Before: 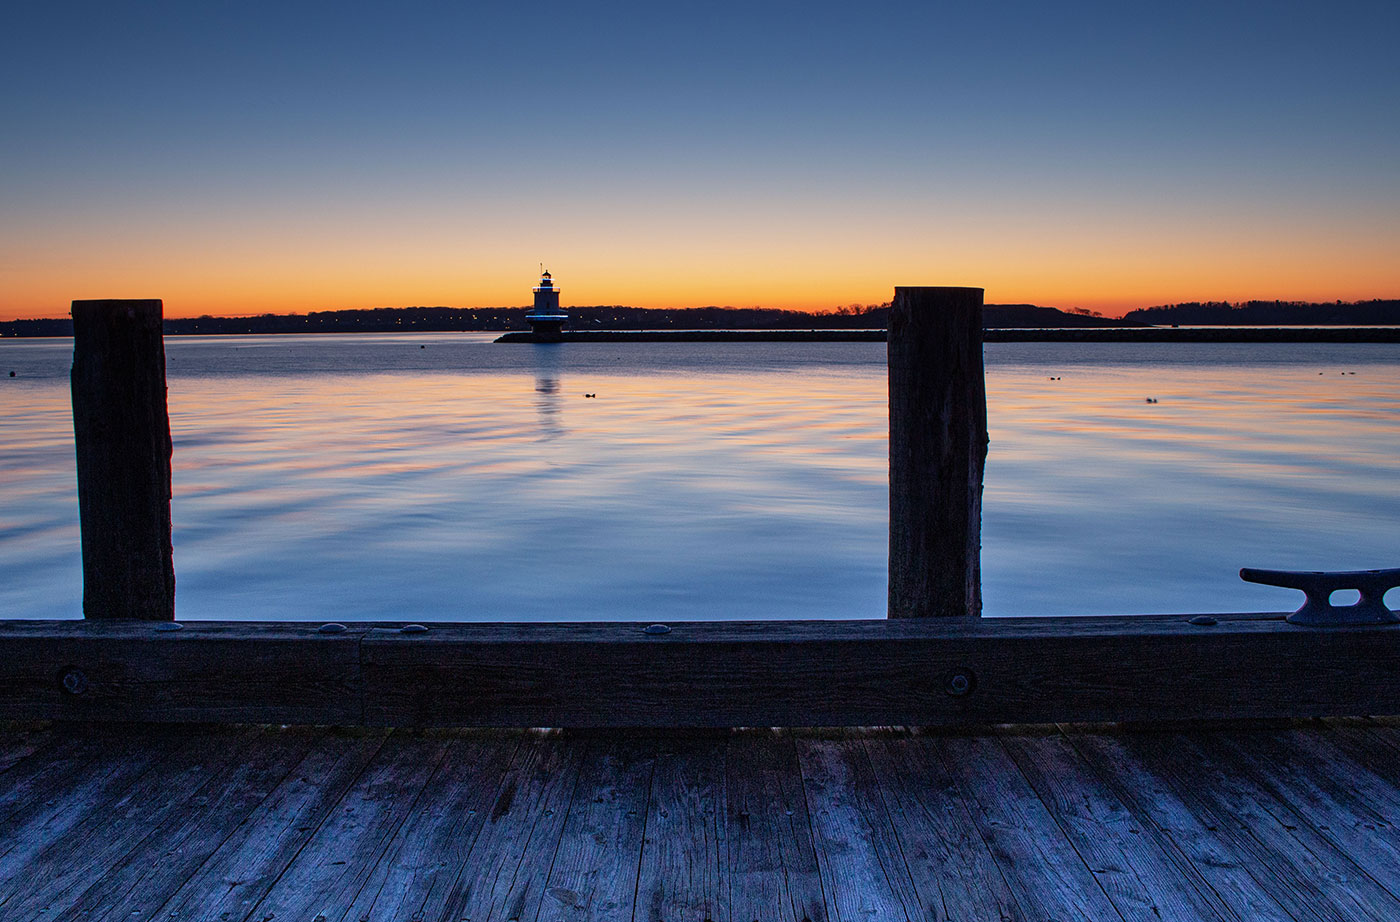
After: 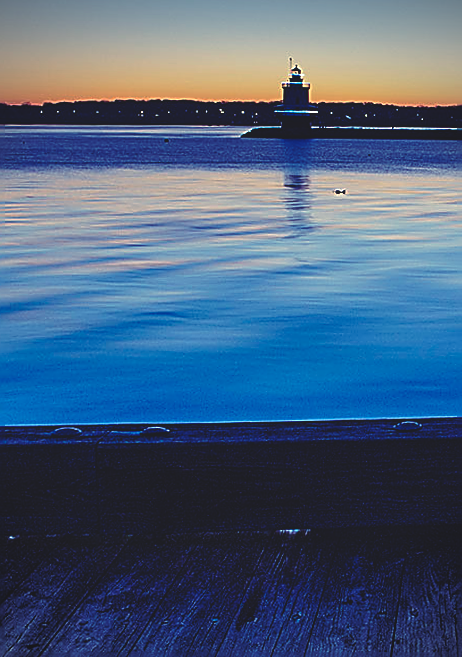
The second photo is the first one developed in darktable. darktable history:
base curve: curves: ch0 [(0, 0) (0.073, 0.04) (0.157, 0.139) (0.492, 0.492) (0.758, 0.758) (1, 1)], preserve colors none
vignetting: on, module defaults
crop and rotate: left 21.77%, top 18.528%, right 44.676%, bottom 2.997%
sharpen: radius 1.685, amount 1.294
rotate and perspective: rotation -0.013°, lens shift (vertical) -0.027, lens shift (horizontal) 0.178, crop left 0.016, crop right 0.989, crop top 0.082, crop bottom 0.918
rgb curve: curves: ch0 [(0, 0.186) (0.314, 0.284) (0.576, 0.466) (0.805, 0.691) (0.936, 0.886)]; ch1 [(0, 0.186) (0.314, 0.284) (0.581, 0.534) (0.771, 0.746) (0.936, 0.958)]; ch2 [(0, 0.216) (0.275, 0.39) (1, 1)], mode RGB, independent channels, compensate middle gray true, preserve colors none
